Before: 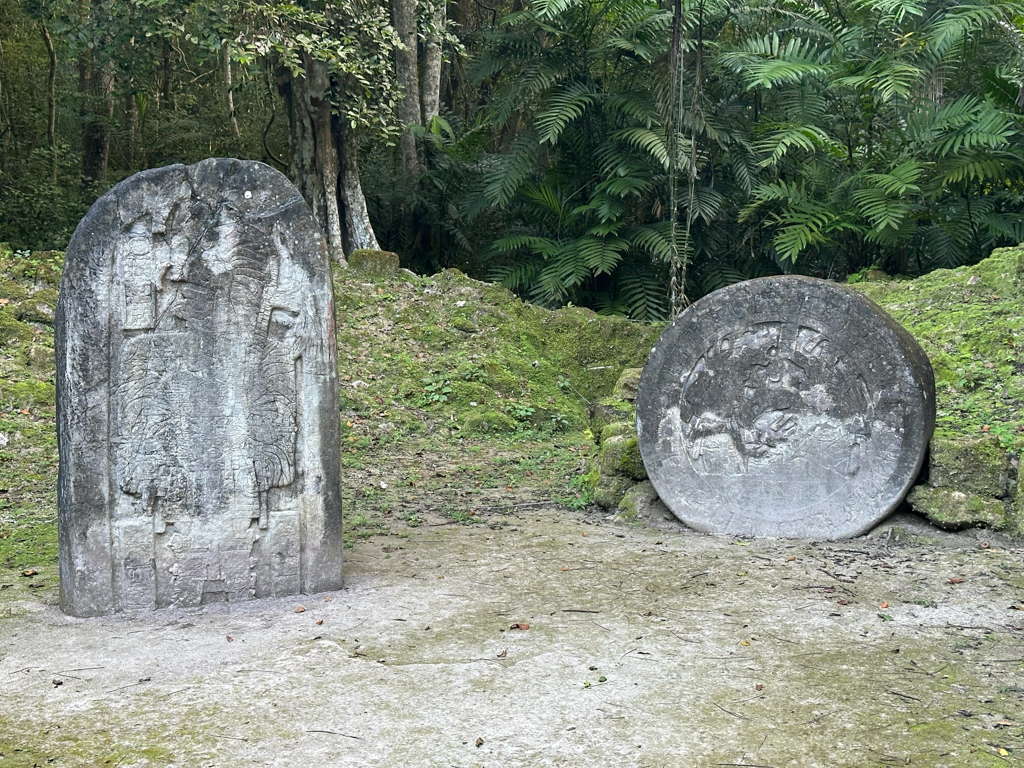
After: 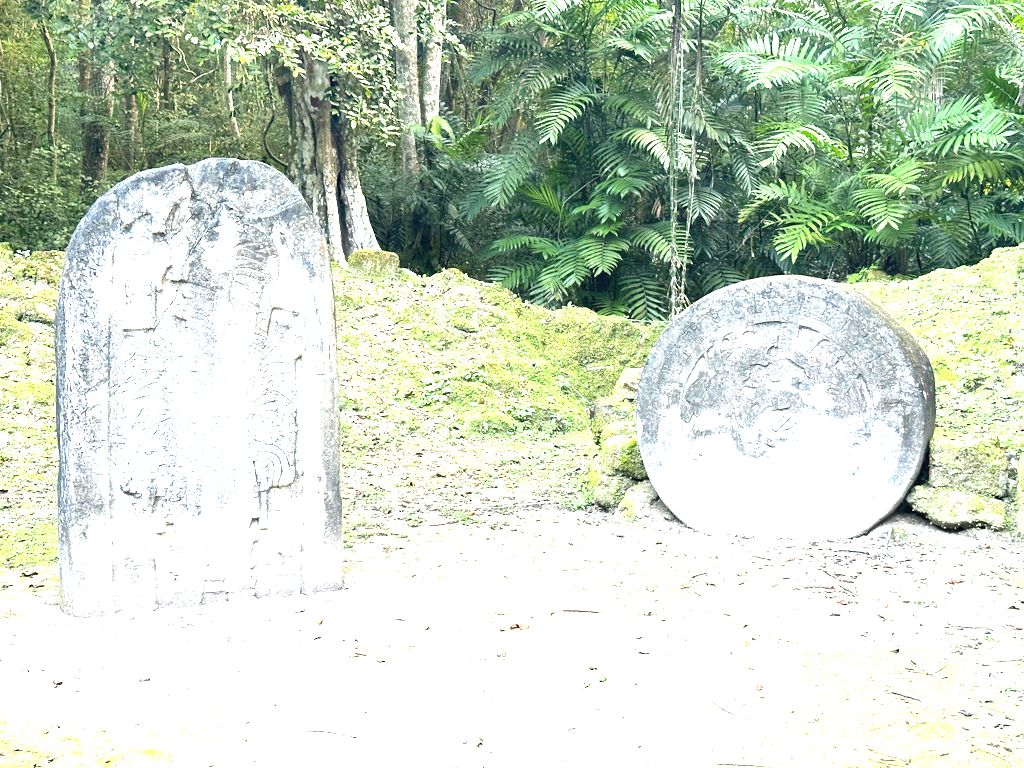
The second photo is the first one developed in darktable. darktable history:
exposure: black level correction 0, exposure 2.387 EV, compensate highlight preservation false
